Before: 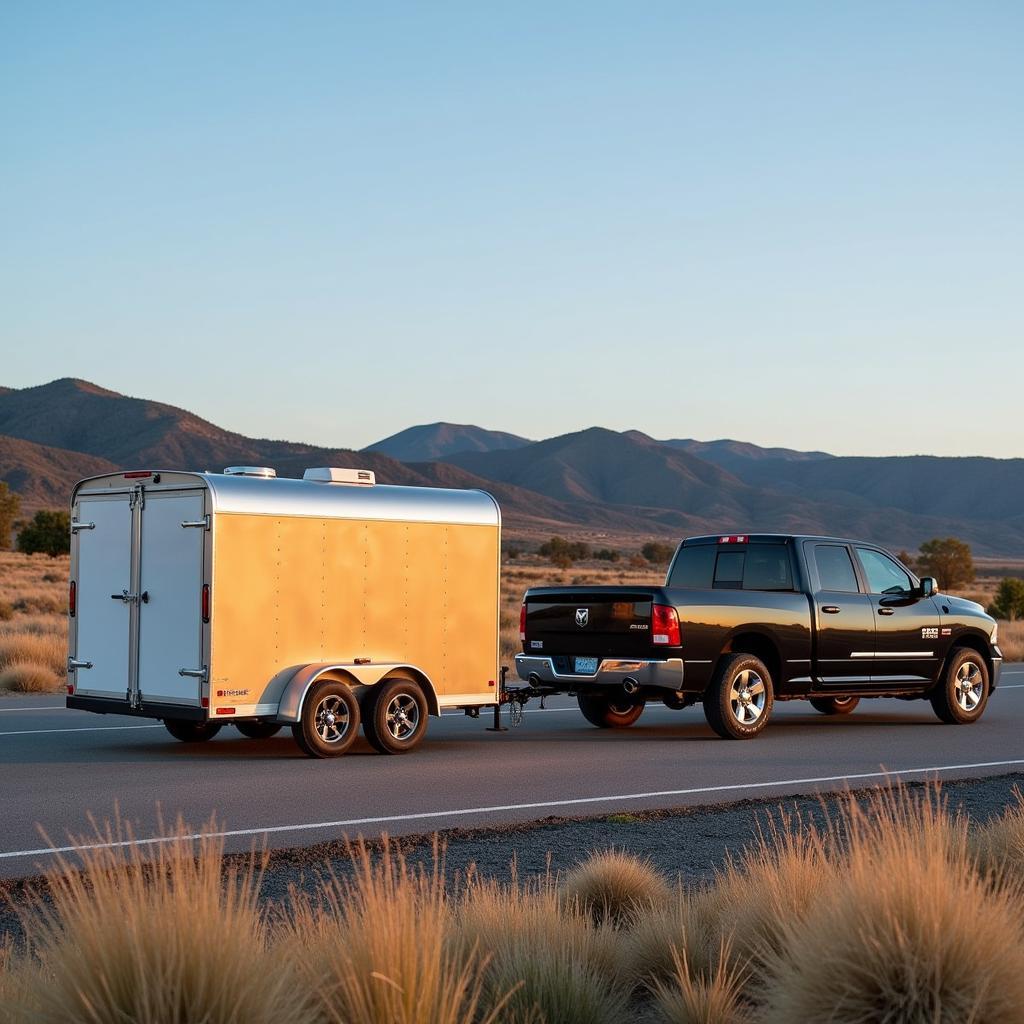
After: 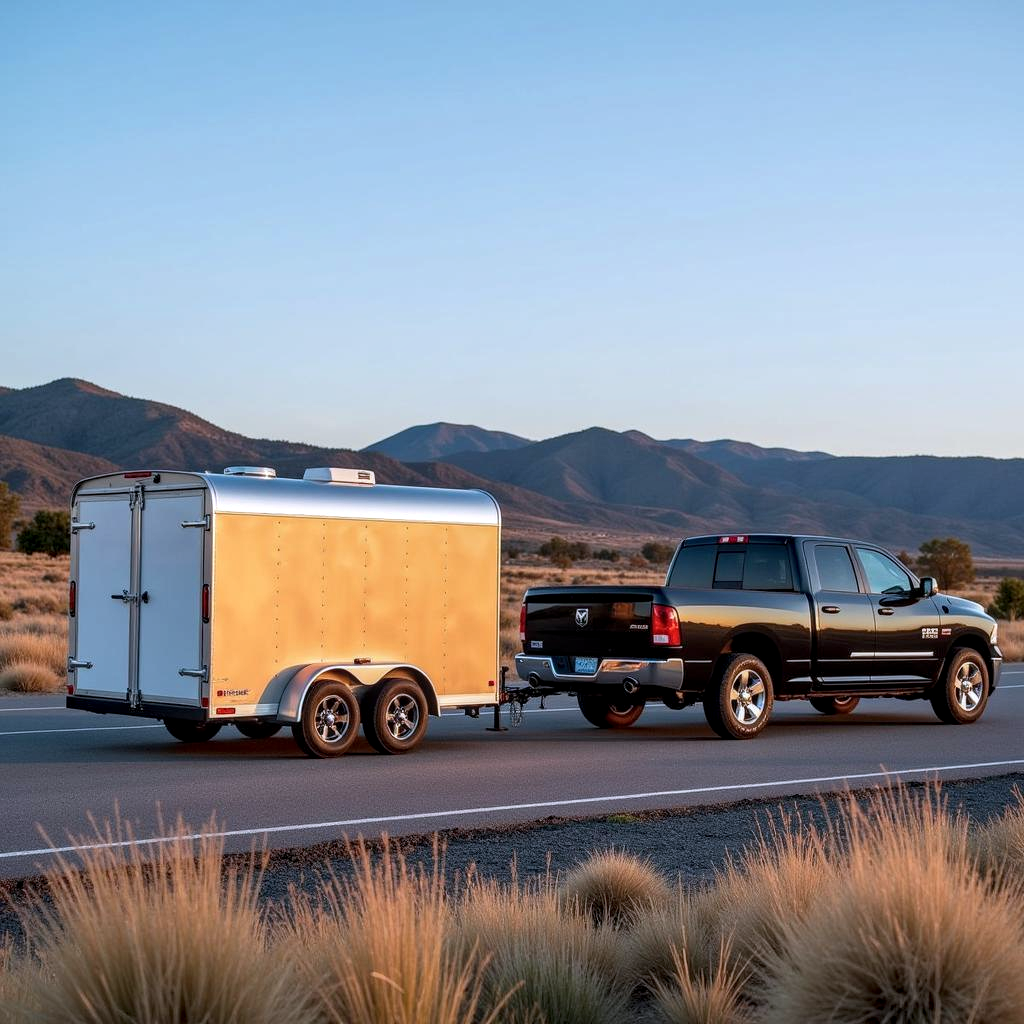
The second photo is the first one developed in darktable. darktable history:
color calibration: illuminant as shot in camera, x 0.358, y 0.373, temperature 4628.91 K
local contrast: detail 130%
